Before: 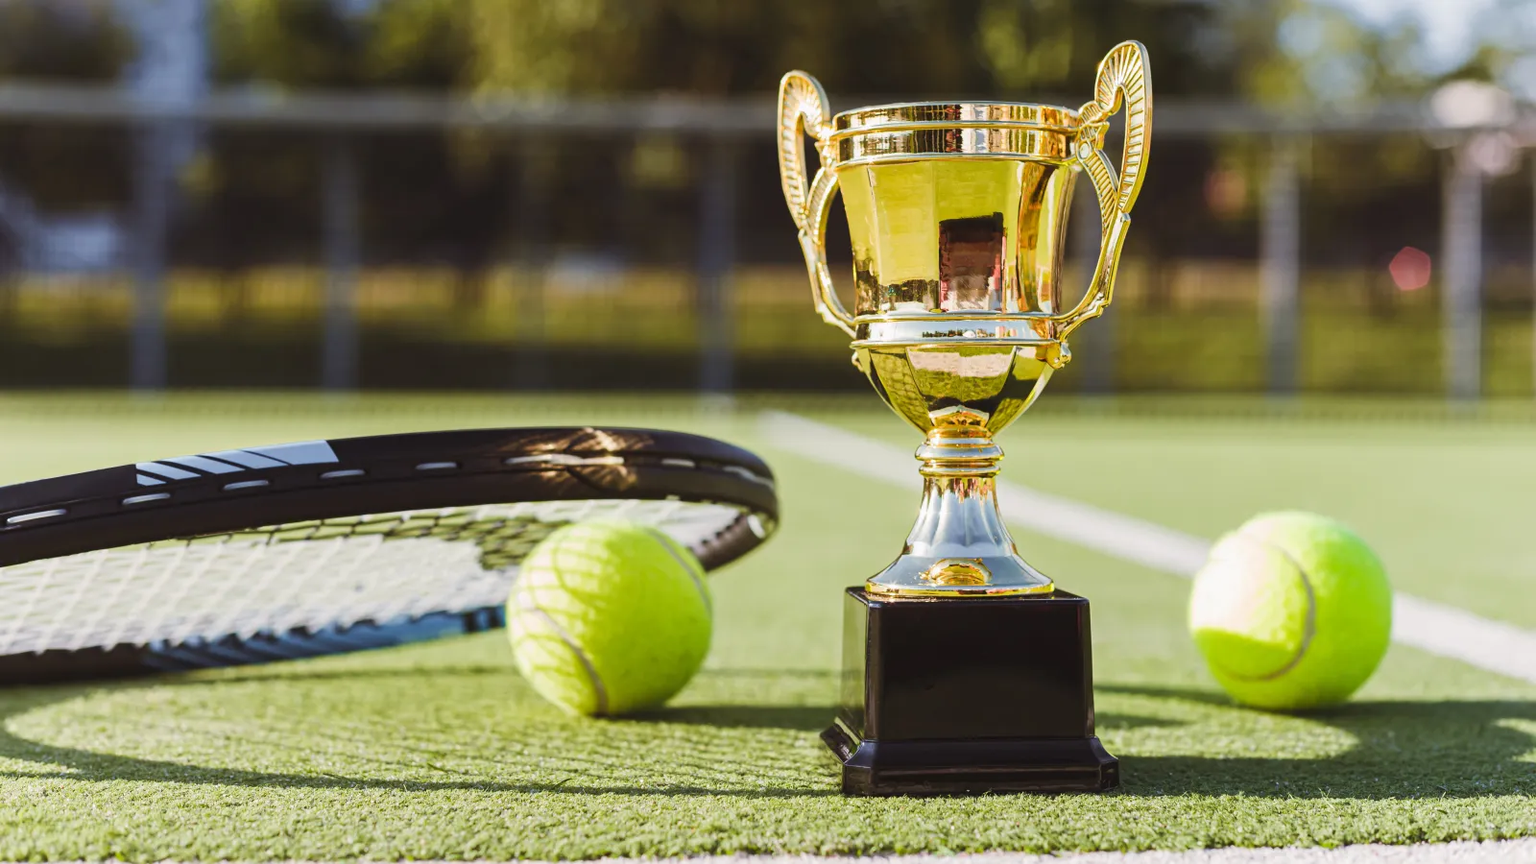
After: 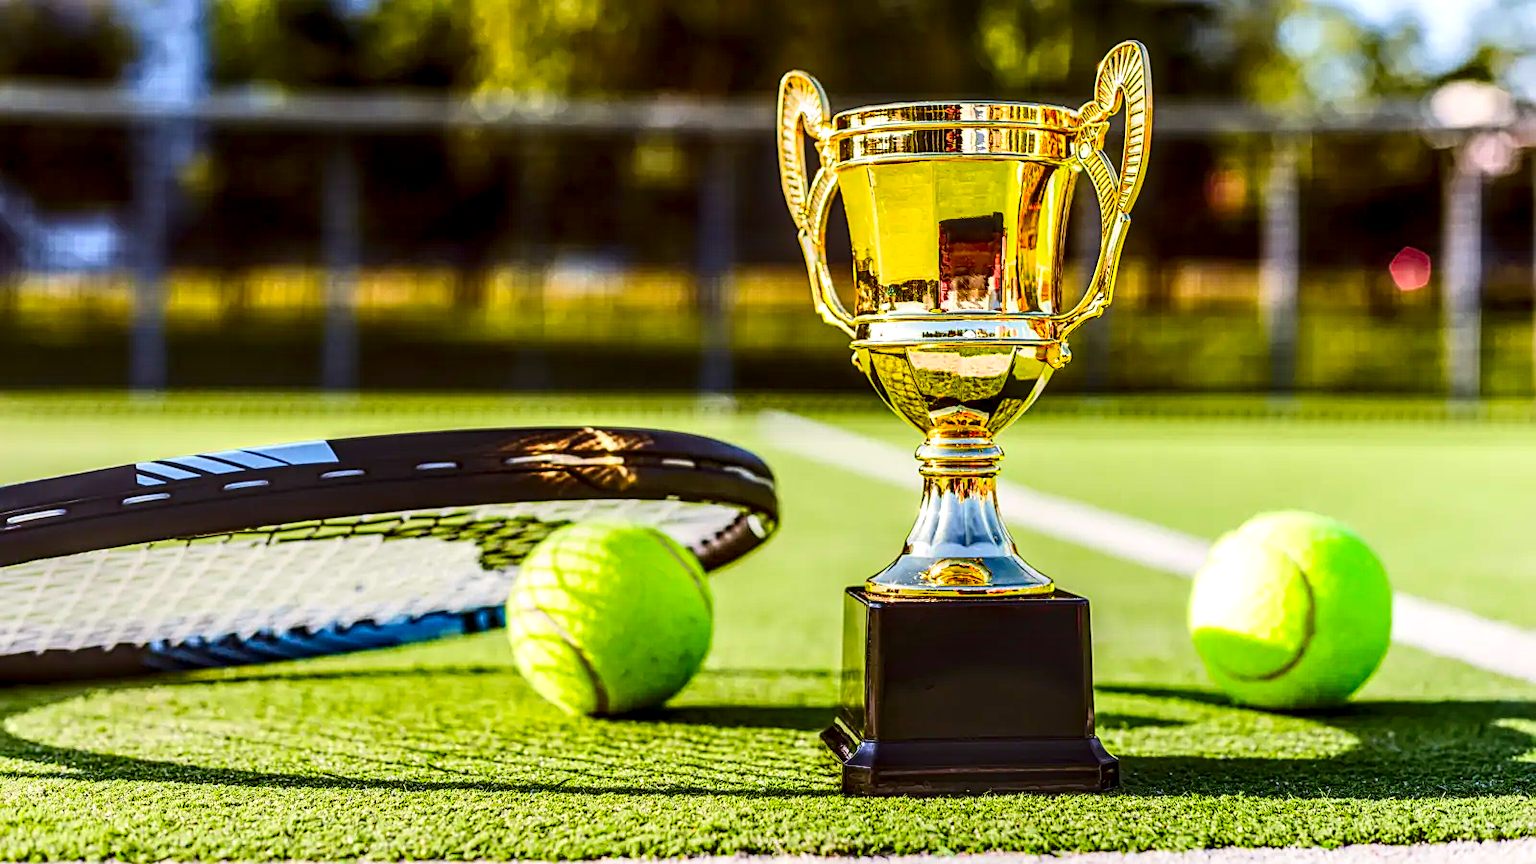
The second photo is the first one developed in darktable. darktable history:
local contrast: highlights 8%, shadows 38%, detail 184%, midtone range 0.47
color correction: highlights b* 0.068
contrast brightness saturation: contrast 0.258, brightness 0.024, saturation 0.875
sharpen: on, module defaults
